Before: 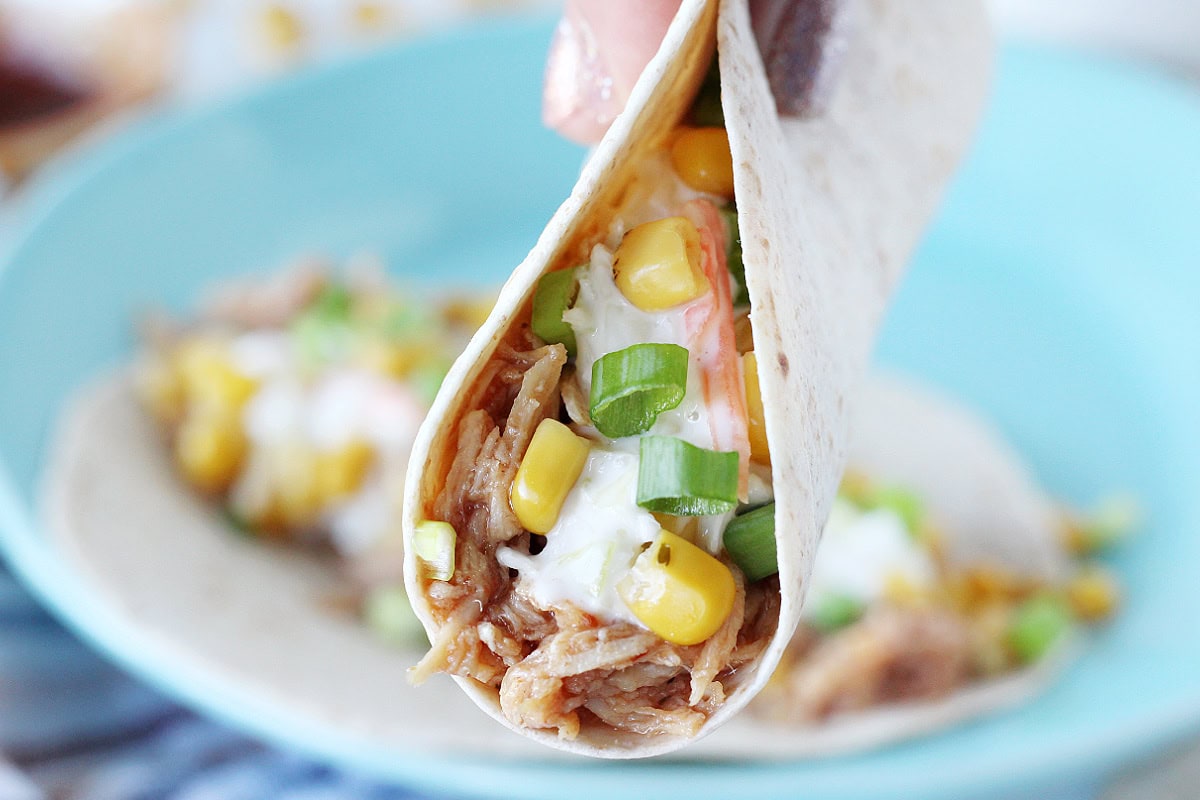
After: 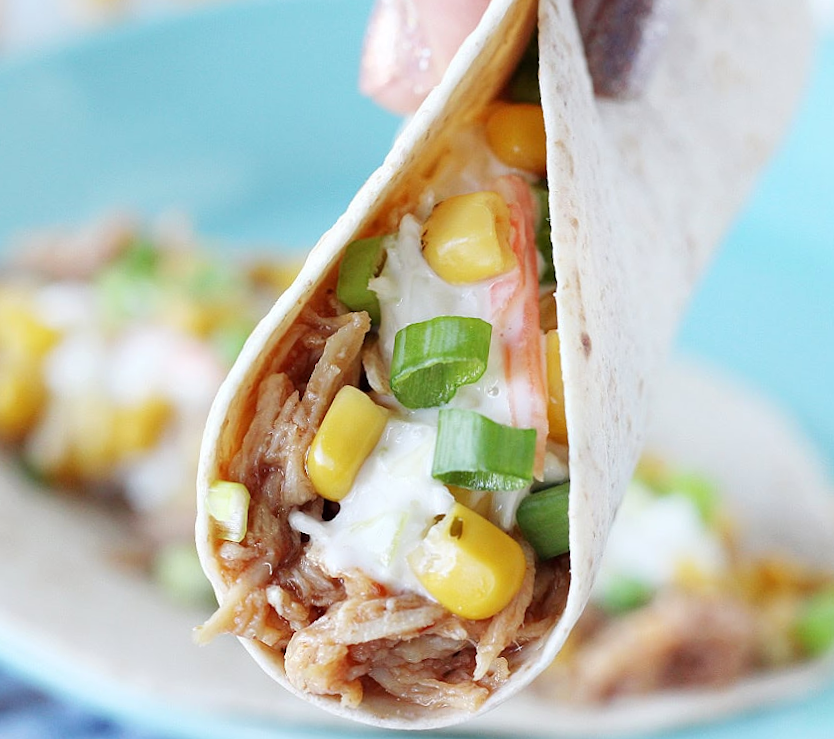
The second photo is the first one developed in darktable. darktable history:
crop and rotate: angle -3.17°, left 13.952%, top 0.024%, right 10.846%, bottom 0.043%
